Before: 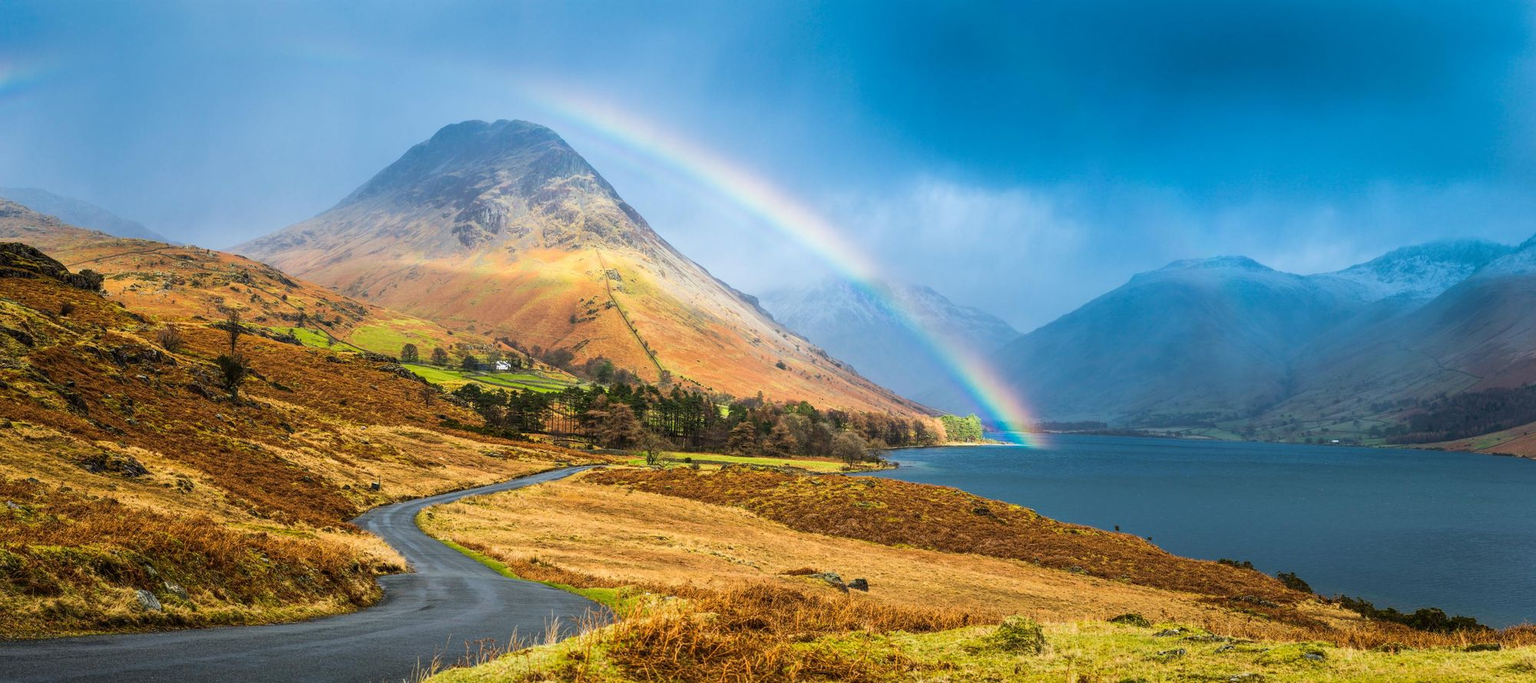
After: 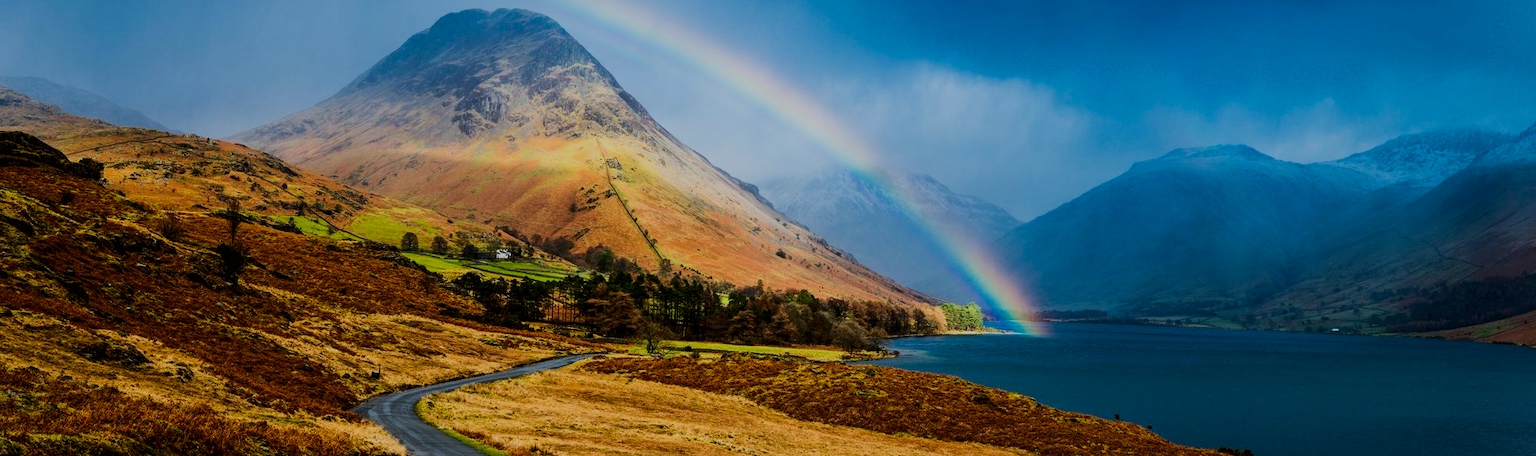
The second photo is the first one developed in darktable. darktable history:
crop: top 16.387%, bottom 16.713%
shadows and highlights: shadows 0.997, highlights 40.14
exposure: black level correction 0.011, exposure -0.473 EV, compensate highlight preservation false
contrast brightness saturation: contrast 0.185, brightness -0.114, saturation 0.206
filmic rgb: black relative exposure -7.65 EV, white relative exposure 4.56 EV, hardness 3.61, preserve chrominance RGB euclidean norm, color science v5 (2021), contrast in shadows safe, contrast in highlights safe
